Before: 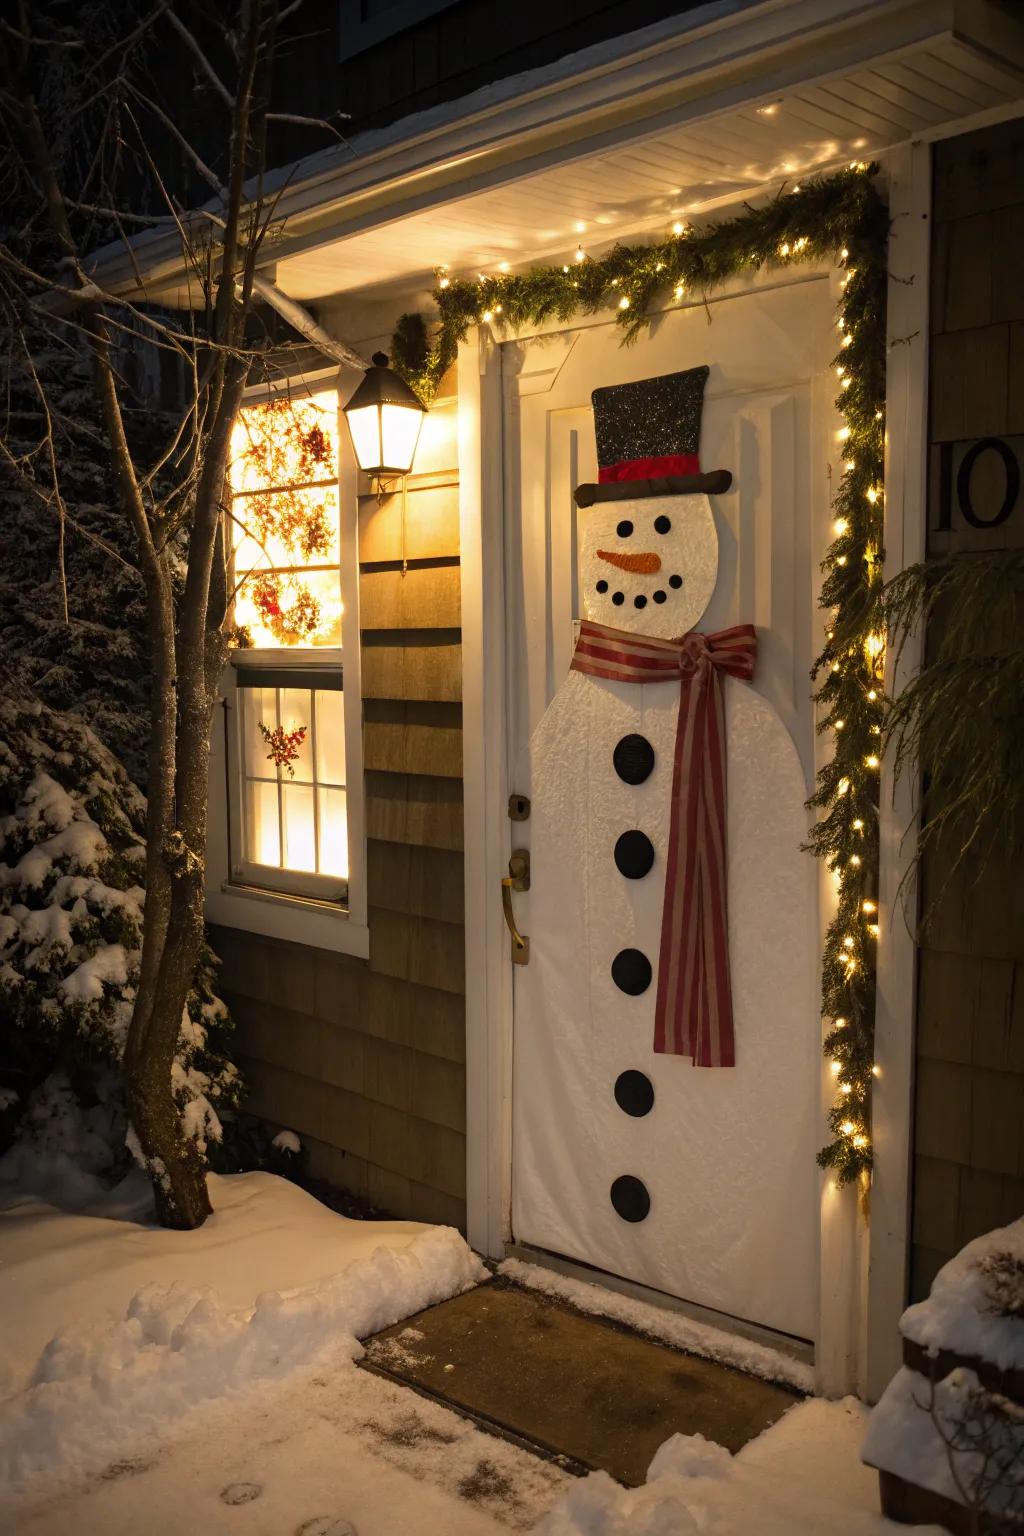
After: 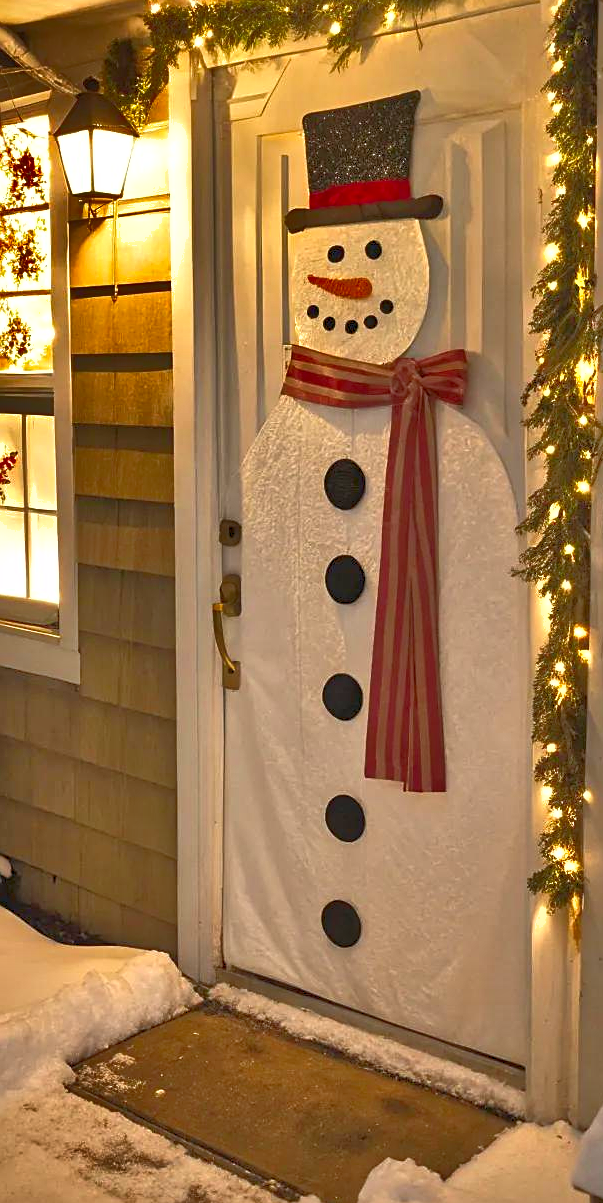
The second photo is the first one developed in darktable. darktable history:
shadows and highlights: shadows 81.04, white point adjustment -9.22, highlights -61.25, soften with gaussian
crop and rotate: left 28.258%, top 17.944%, right 12.768%, bottom 3.682%
exposure: black level correction 0, exposure 0.693 EV, compensate highlight preservation false
sharpen: on, module defaults
tone equalizer: -8 EV 1.98 EV, -7 EV 1.96 EV, -6 EV 1.96 EV, -5 EV 1.97 EV, -4 EV 1.97 EV, -3 EV 1.49 EV, -2 EV 0.998 EV, -1 EV 0.516 EV
